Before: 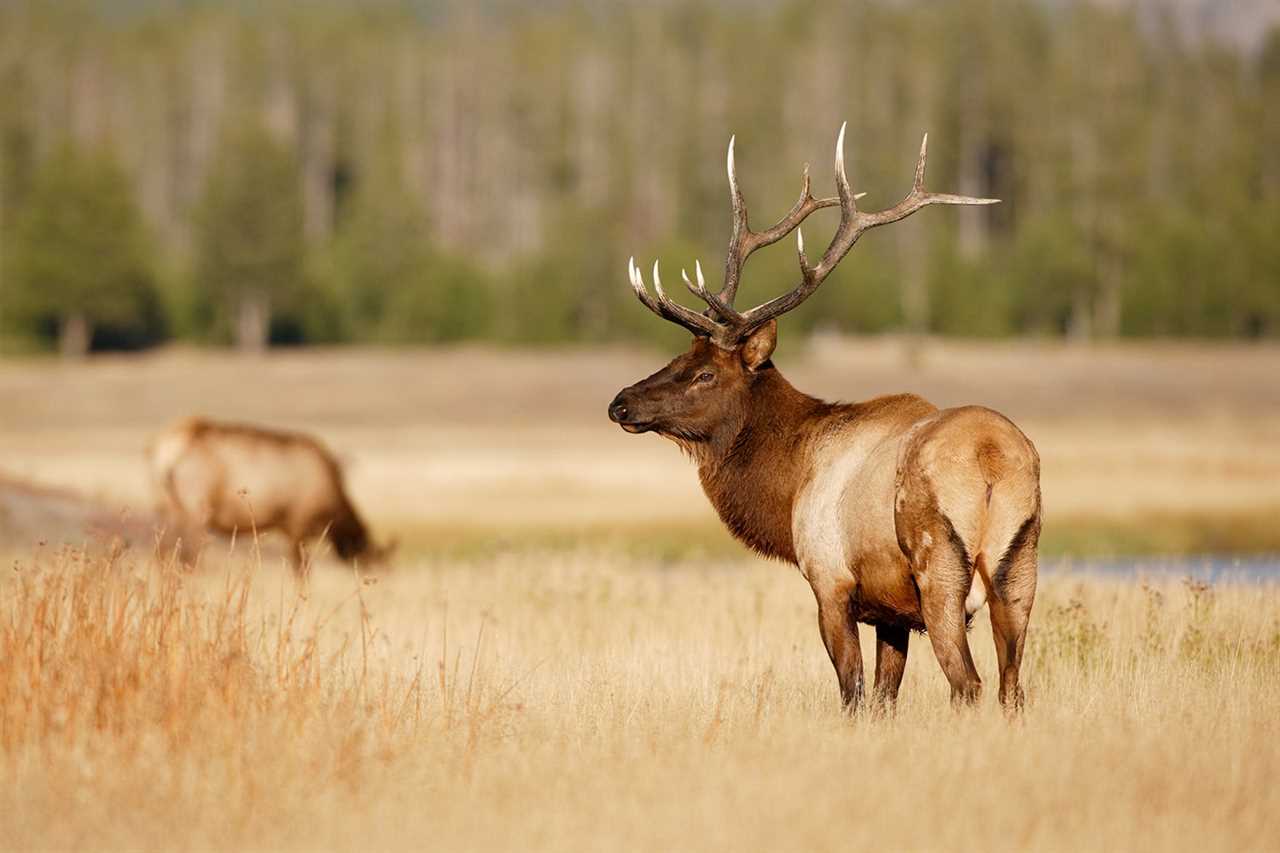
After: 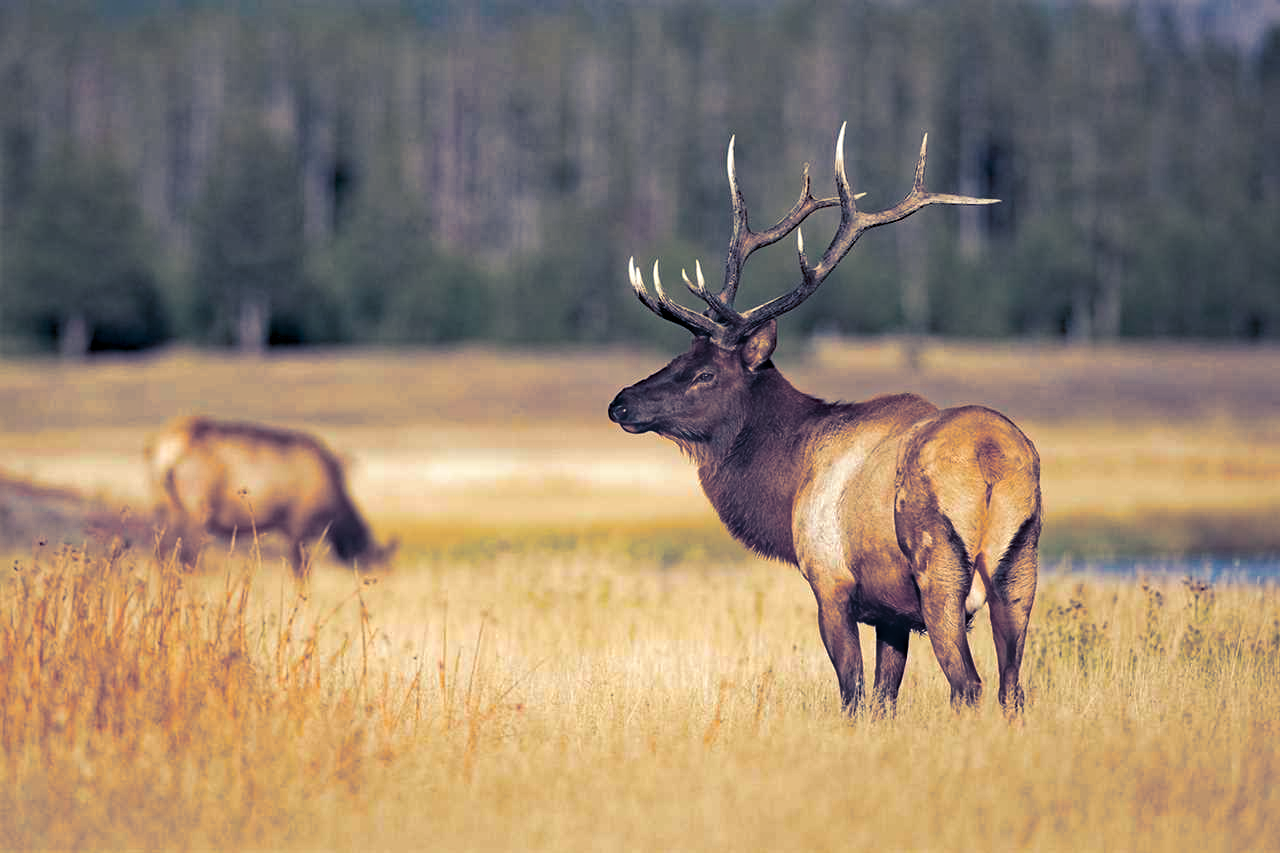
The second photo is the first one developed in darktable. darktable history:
exposure: black level correction -0.001, exposure 0.08 EV, compensate highlight preservation false
bloom: size 16%, threshold 98%, strength 20%
split-toning: shadows › hue 226.8°, shadows › saturation 0.84
haze removal: strength 0.53, distance 0.925, compatibility mode true, adaptive false
